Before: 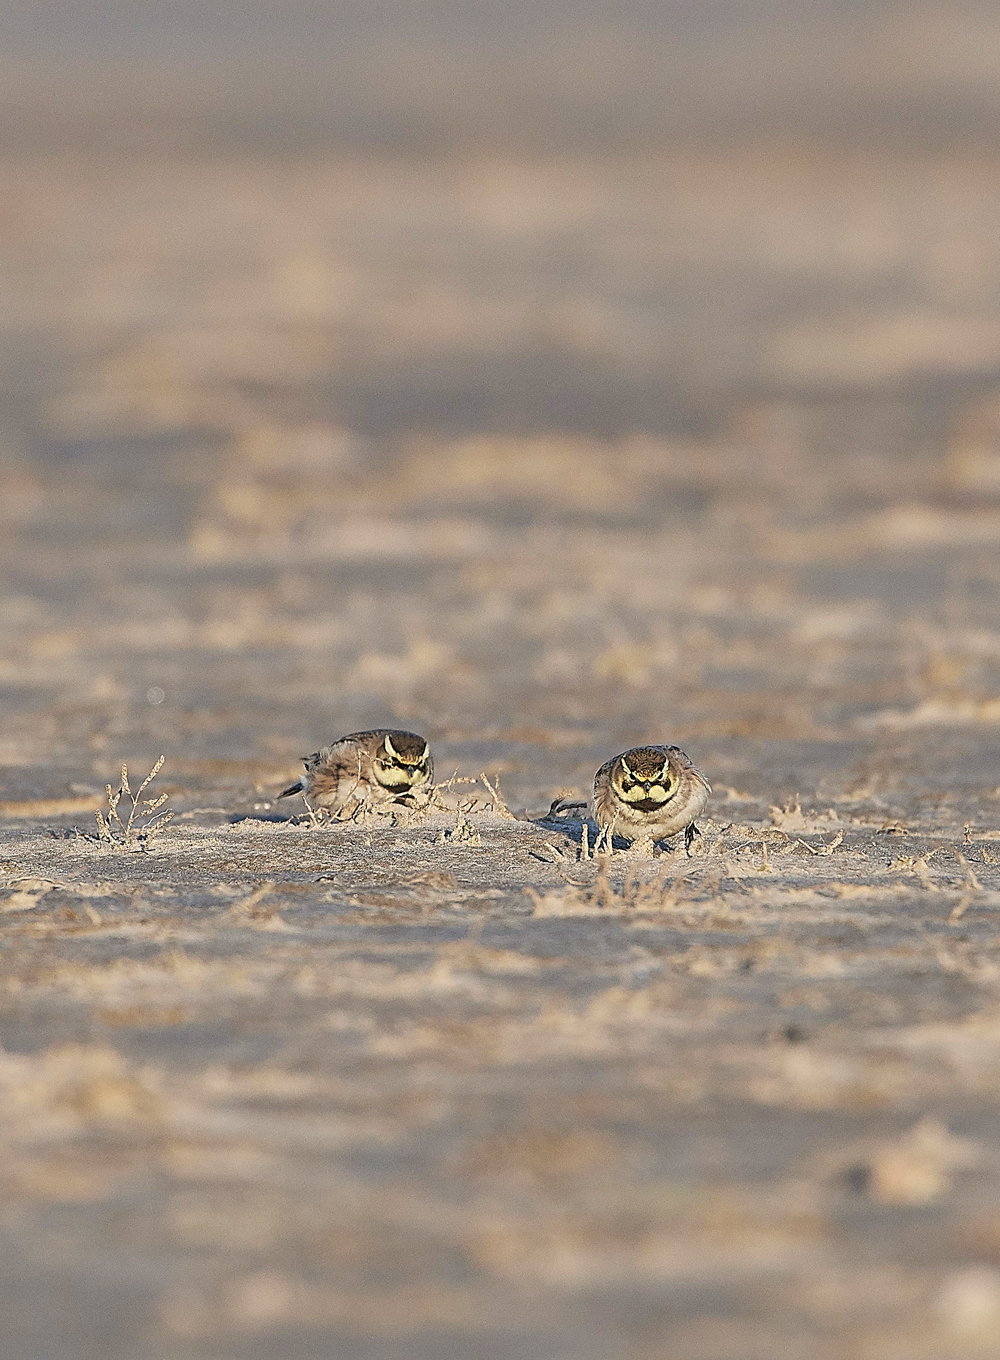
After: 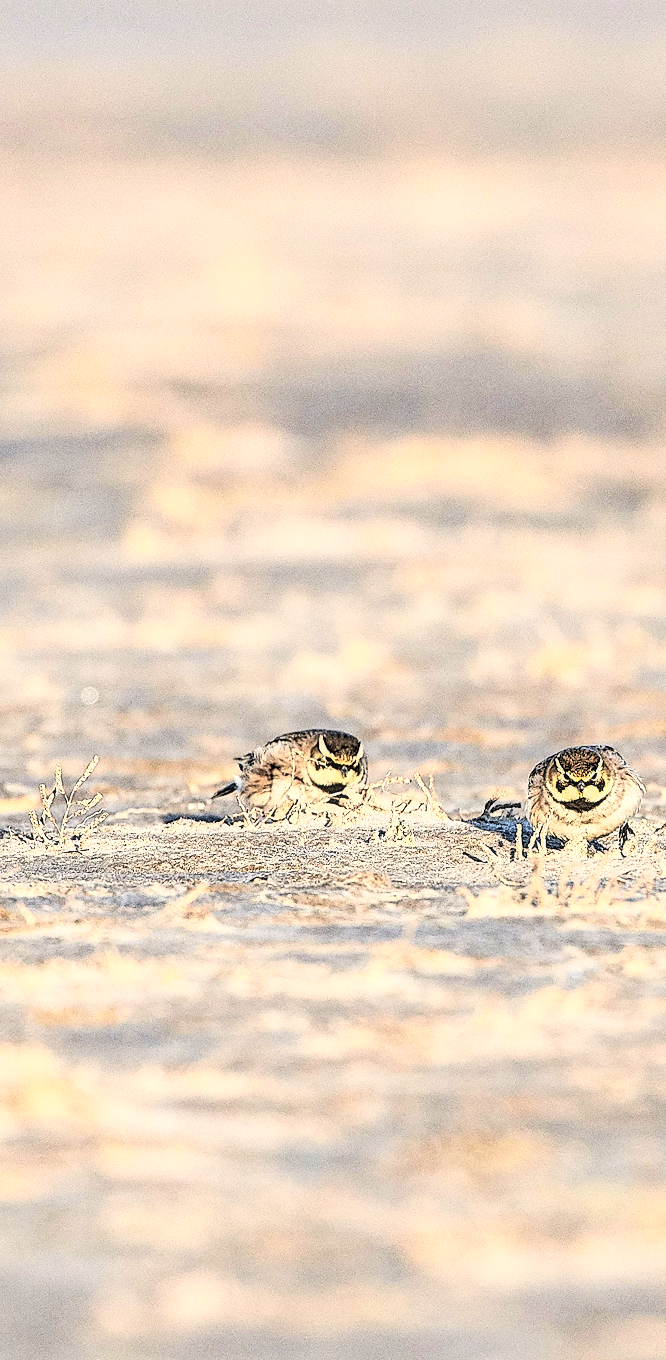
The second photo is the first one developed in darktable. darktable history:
rgb curve: curves: ch0 [(0, 0) (0.21, 0.15) (0.24, 0.21) (0.5, 0.75) (0.75, 0.96) (0.89, 0.99) (1, 1)]; ch1 [(0, 0.02) (0.21, 0.13) (0.25, 0.2) (0.5, 0.67) (0.75, 0.9) (0.89, 0.97) (1, 1)]; ch2 [(0, 0.02) (0.21, 0.13) (0.25, 0.2) (0.5, 0.67) (0.75, 0.9) (0.89, 0.97) (1, 1)], compensate middle gray true
crop and rotate: left 6.617%, right 26.717%
local contrast: detail 140%
